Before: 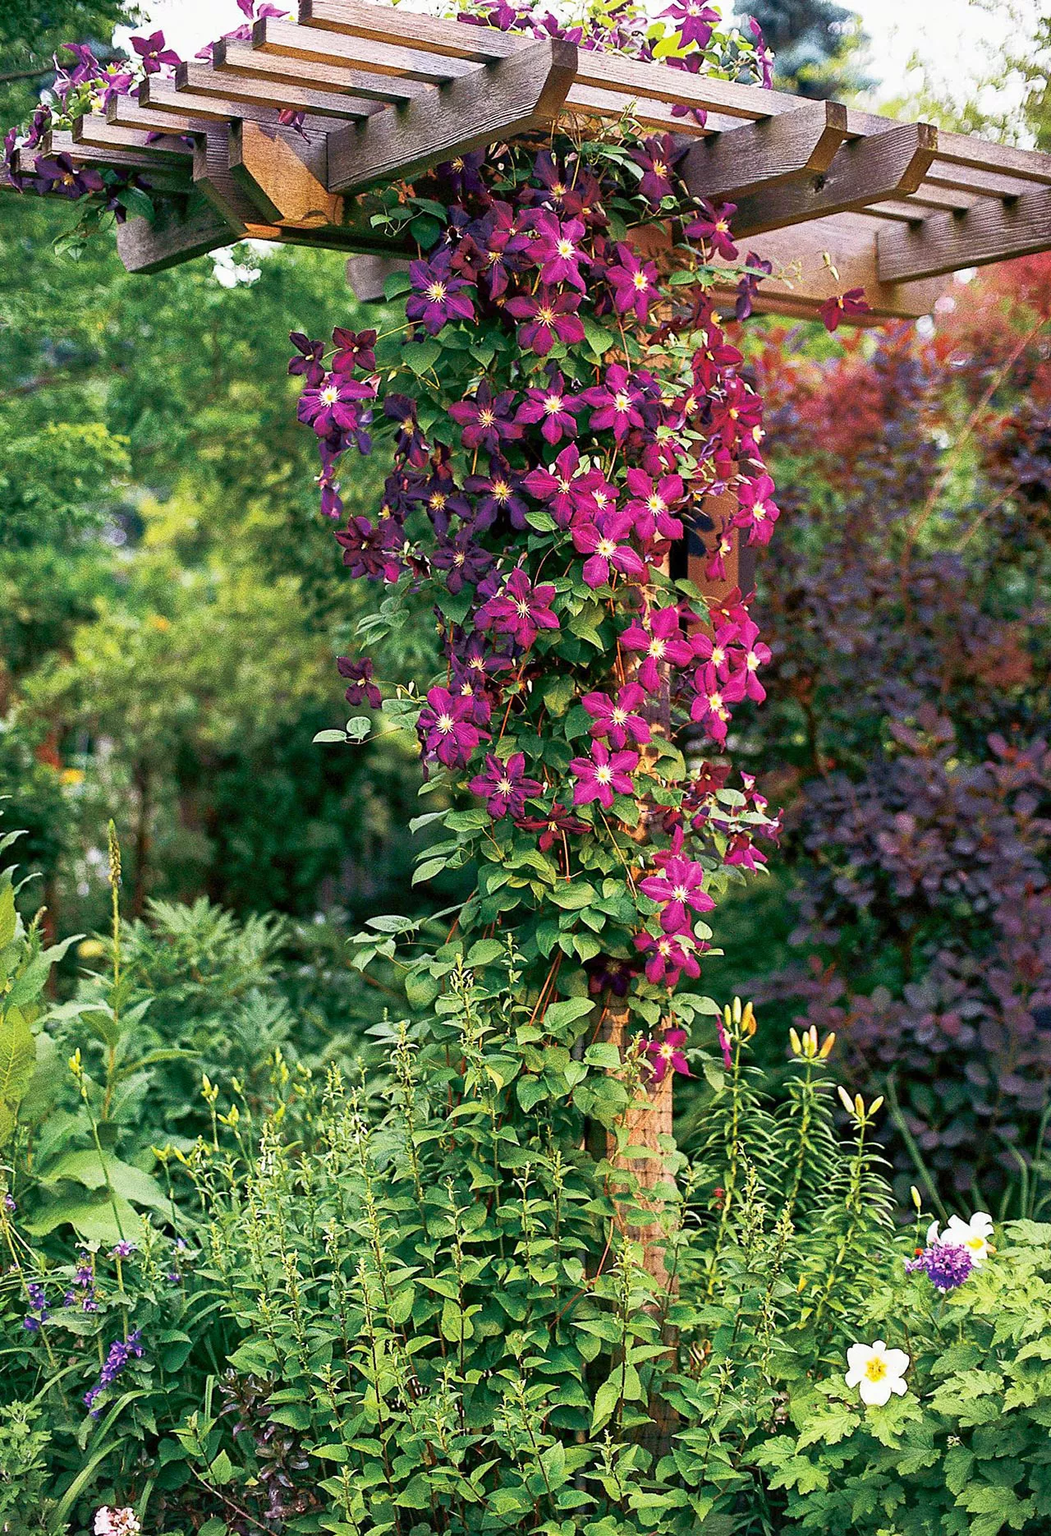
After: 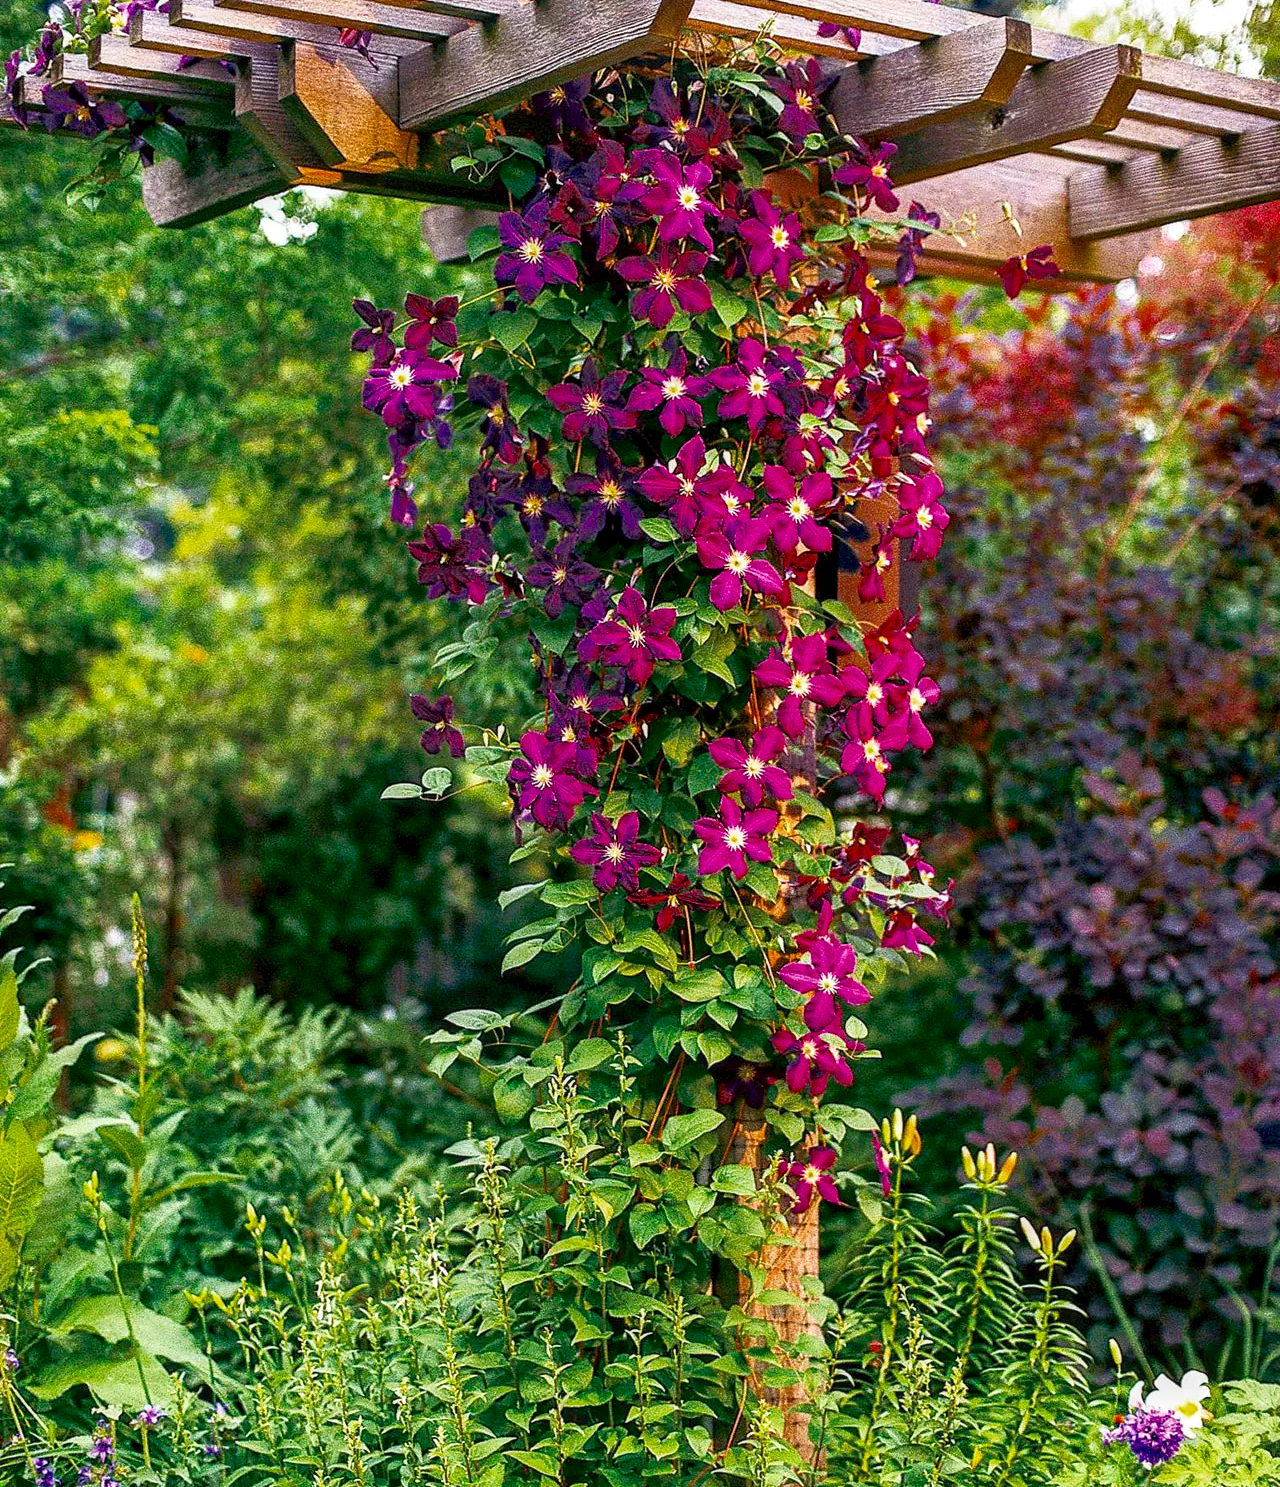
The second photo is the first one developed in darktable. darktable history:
shadows and highlights: shadows -0.503, highlights 40.95
crop and rotate: top 5.648%, bottom 14.798%
color balance rgb: power › luminance 3.286%, power › hue 228.95°, linear chroma grading › global chroma -0.601%, perceptual saturation grading › global saturation 19.328%, global vibrance 1.763%, saturation formula JzAzBz (2021)
local contrast: on, module defaults
